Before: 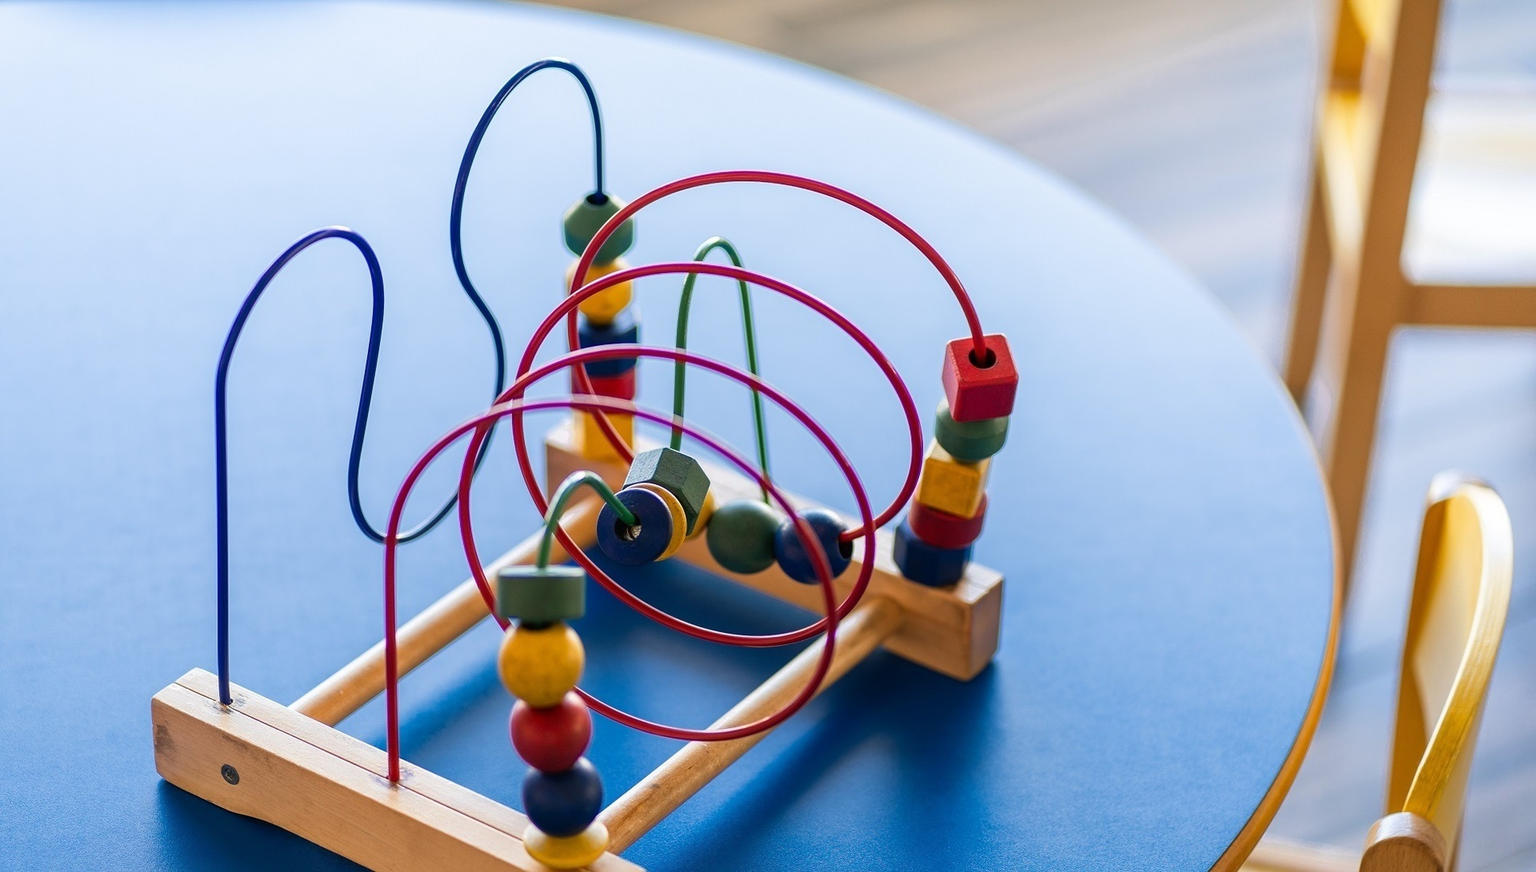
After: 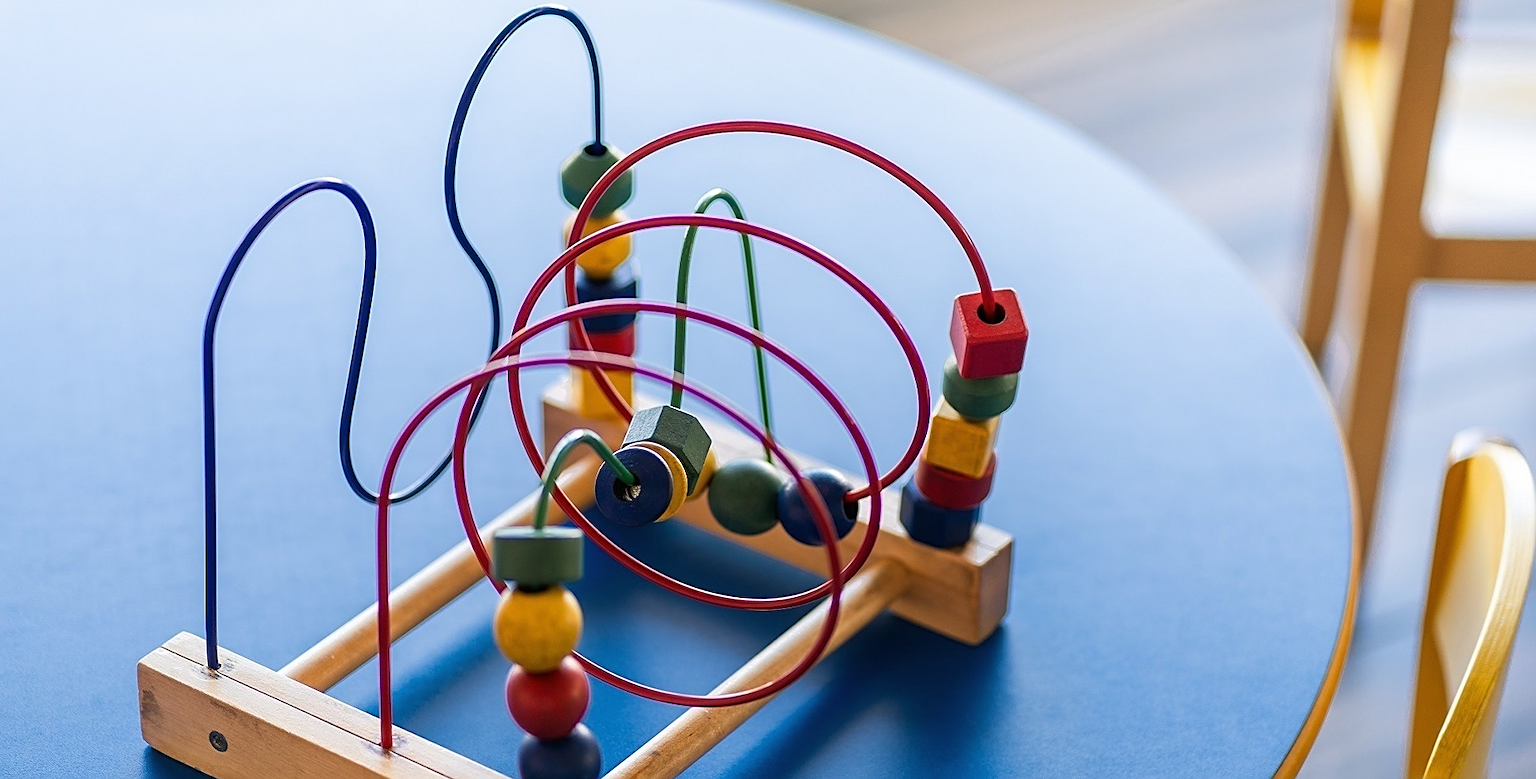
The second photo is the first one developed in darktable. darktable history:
levels: levels [0, 0.51, 1]
crop: left 1.164%, top 6.131%, right 1.498%, bottom 6.882%
sharpen: on, module defaults
